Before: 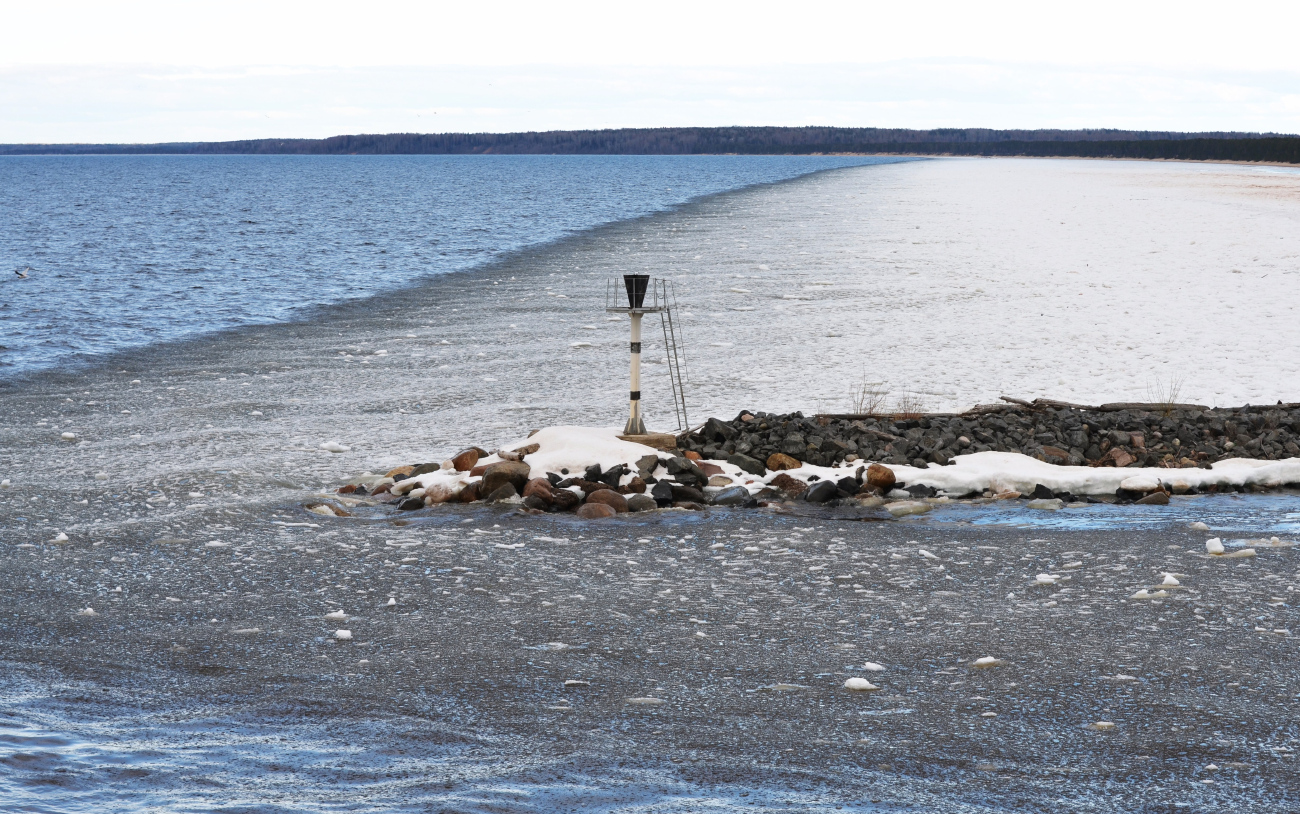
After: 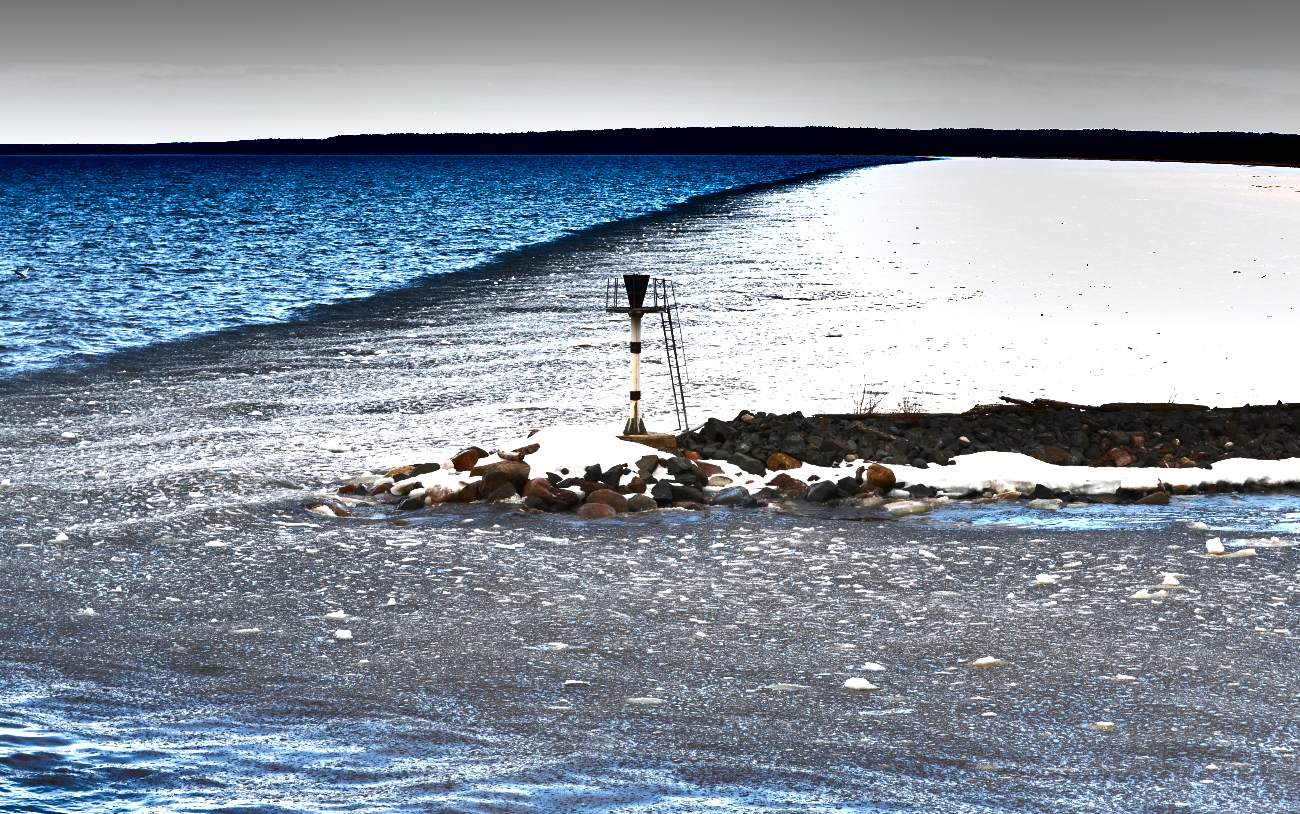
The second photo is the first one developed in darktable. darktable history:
exposure: exposure 0.95 EV, compensate highlight preservation false
shadows and highlights: shadows 24.5, highlights -78.15, soften with gaussian
